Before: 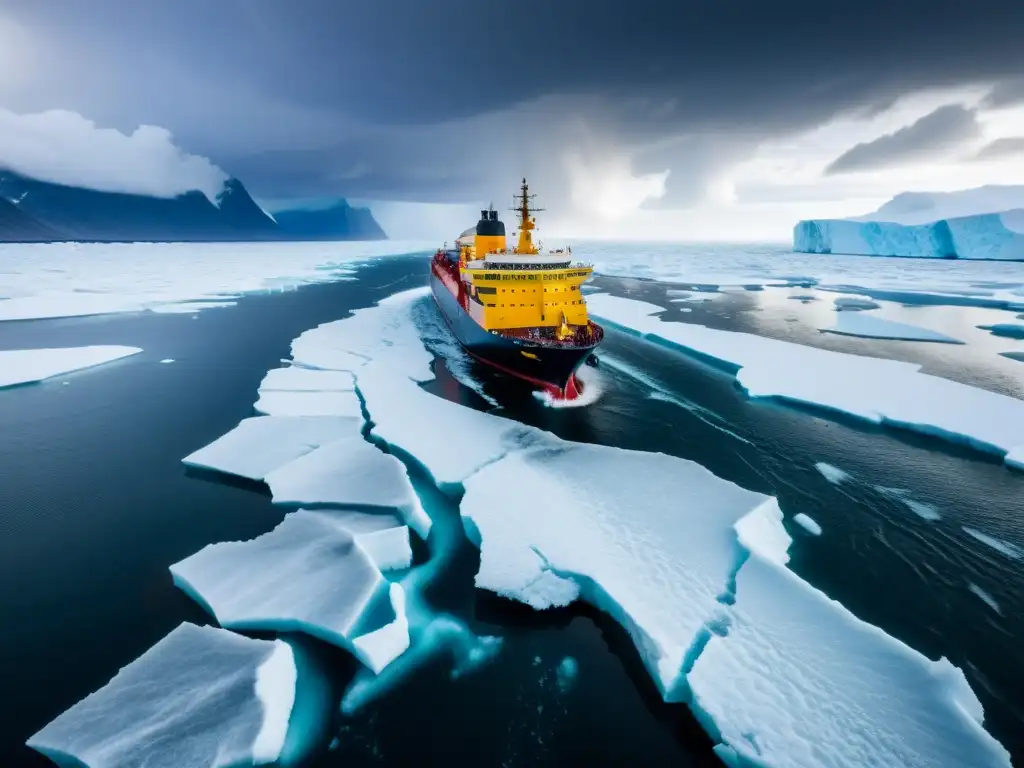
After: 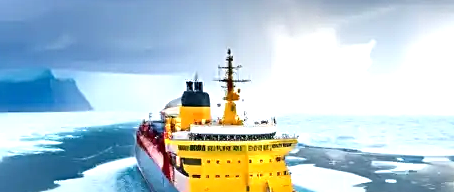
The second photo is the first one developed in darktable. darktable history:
exposure: black level correction 0, exposure 0.702 EV, compensate exposure bias true, compensate highlight preservation false
crop: left 28.896%, top 16.858%, right 26.768%, bottom 58.021%
sharpen: radius 3.083
